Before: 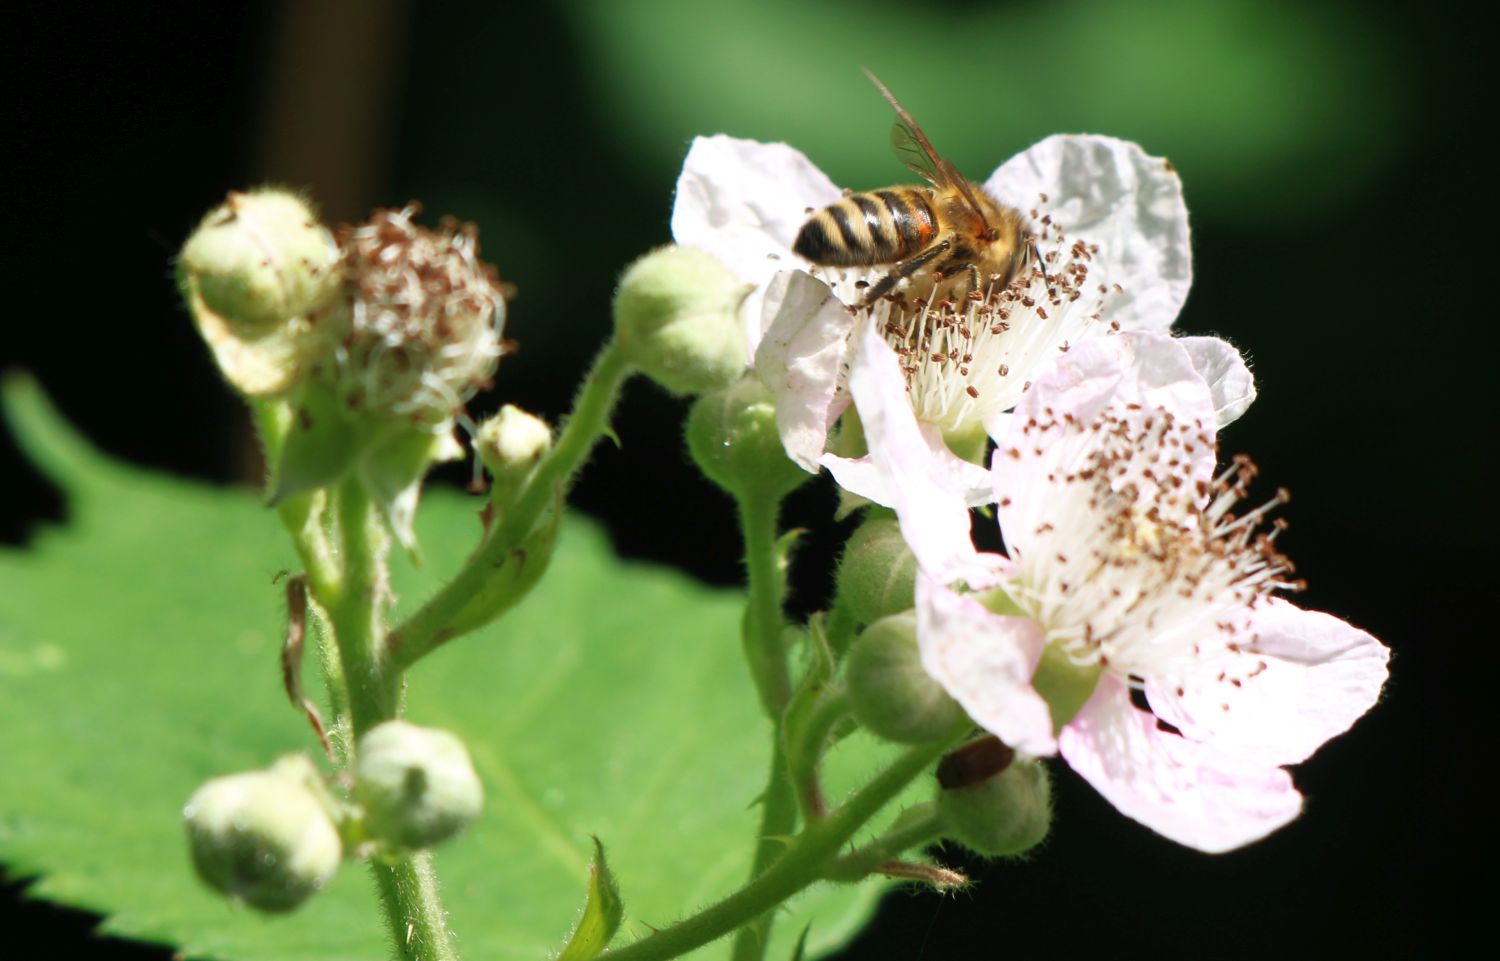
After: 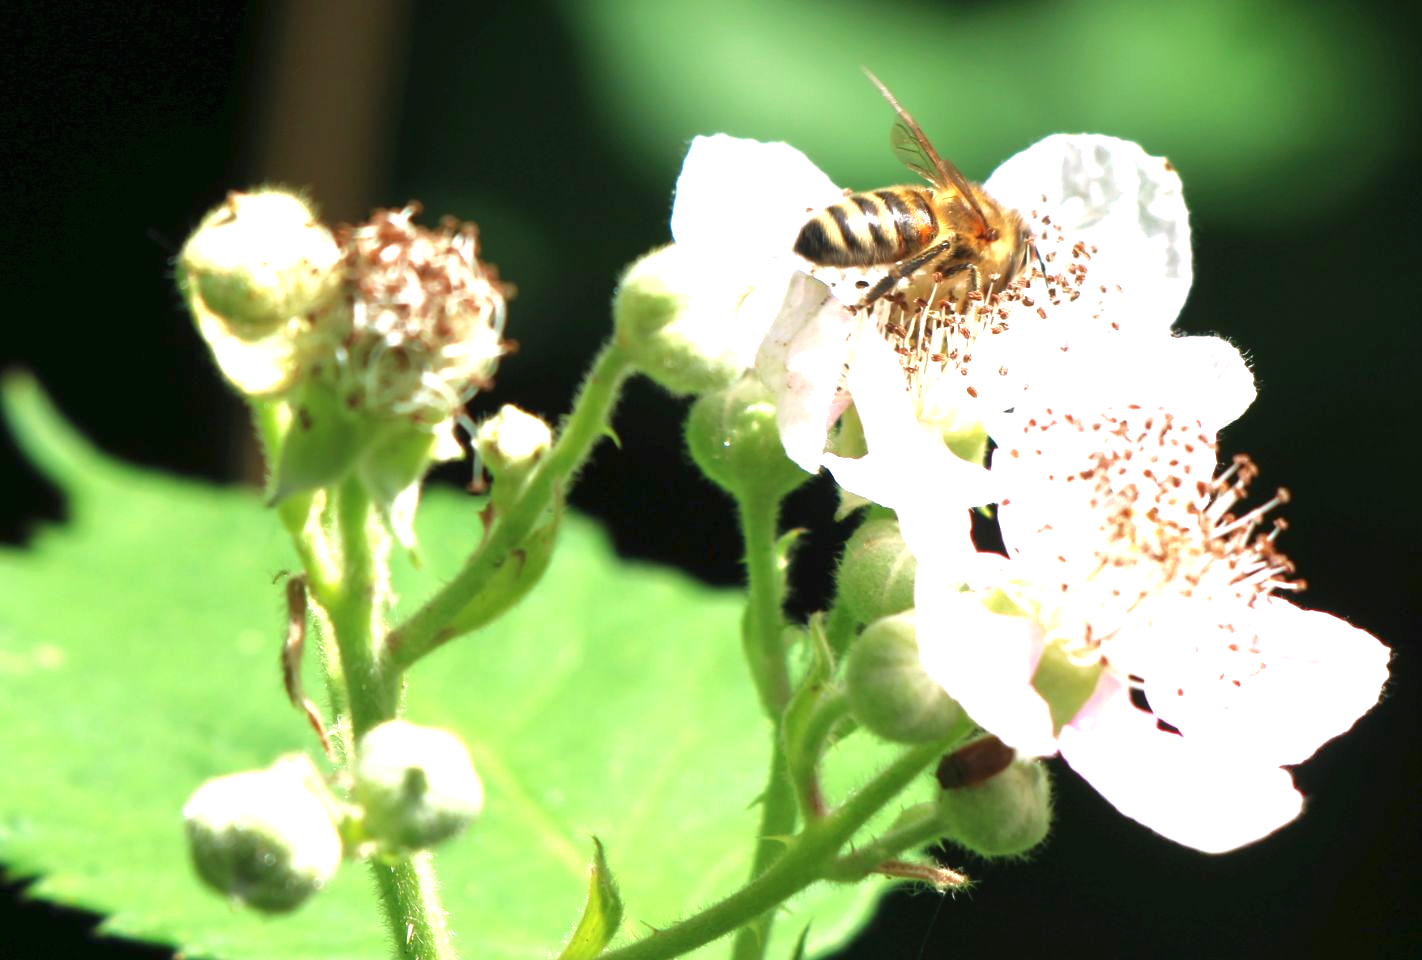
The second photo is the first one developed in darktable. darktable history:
exposure: black level correction 0, exposure 1.1 EV, compensate highlight preservation false
crop and rotate: right 5.167%
white balance: red 1.009, blue 1.027
